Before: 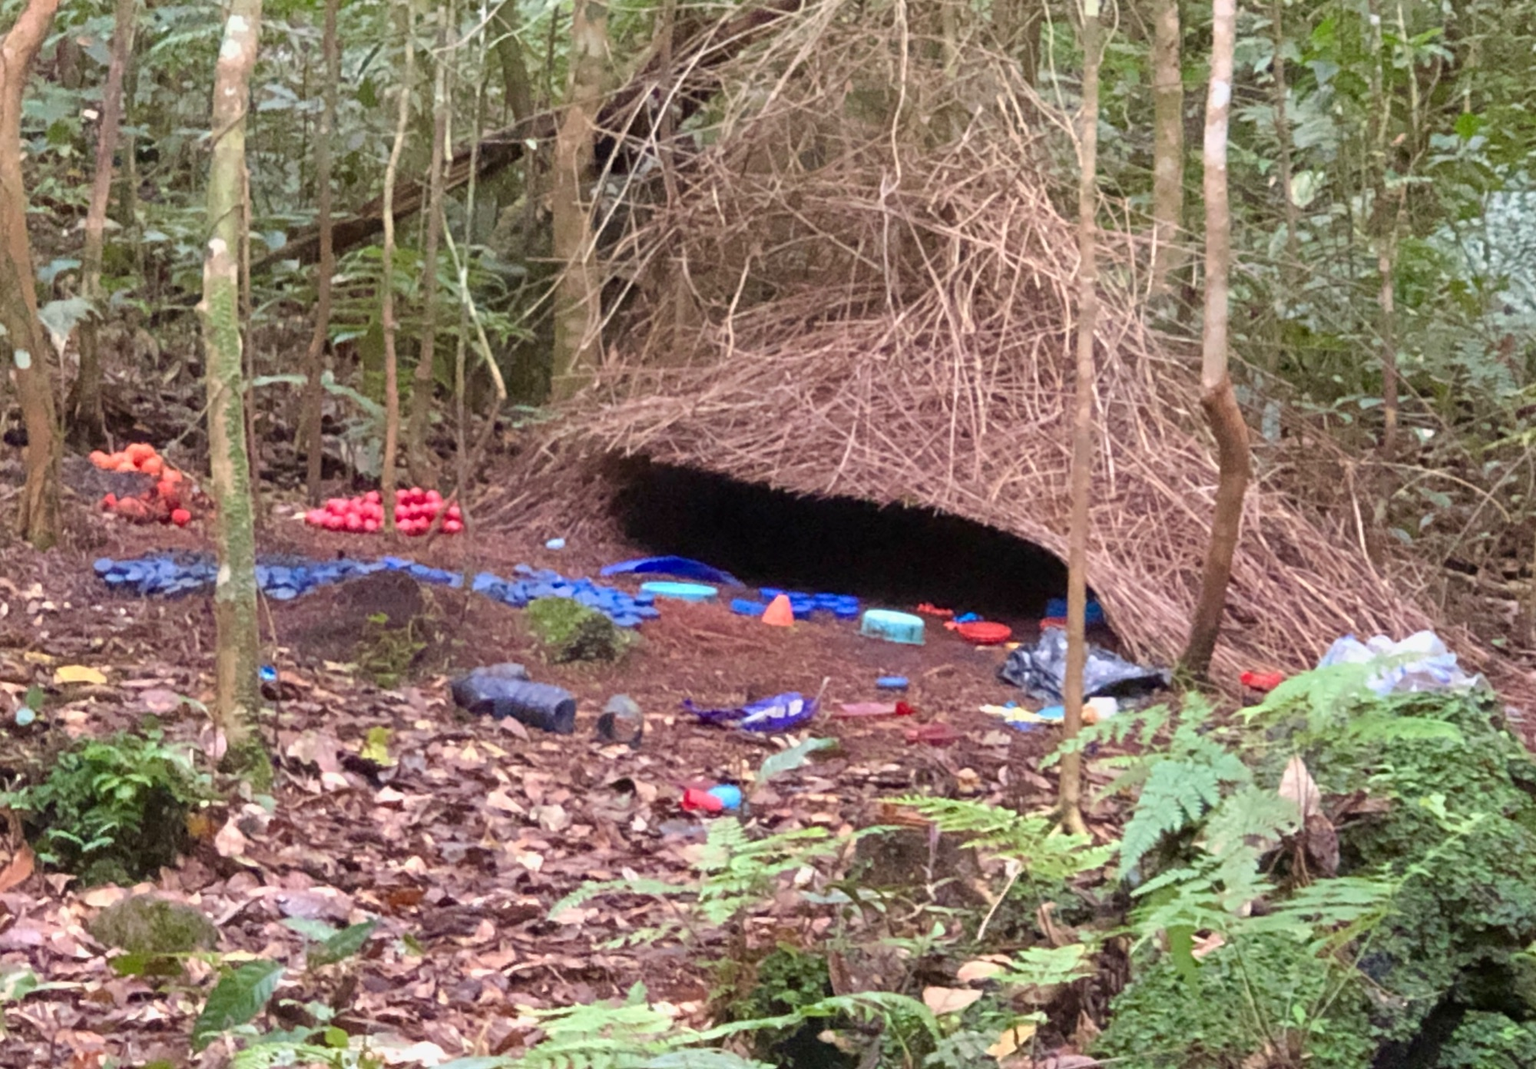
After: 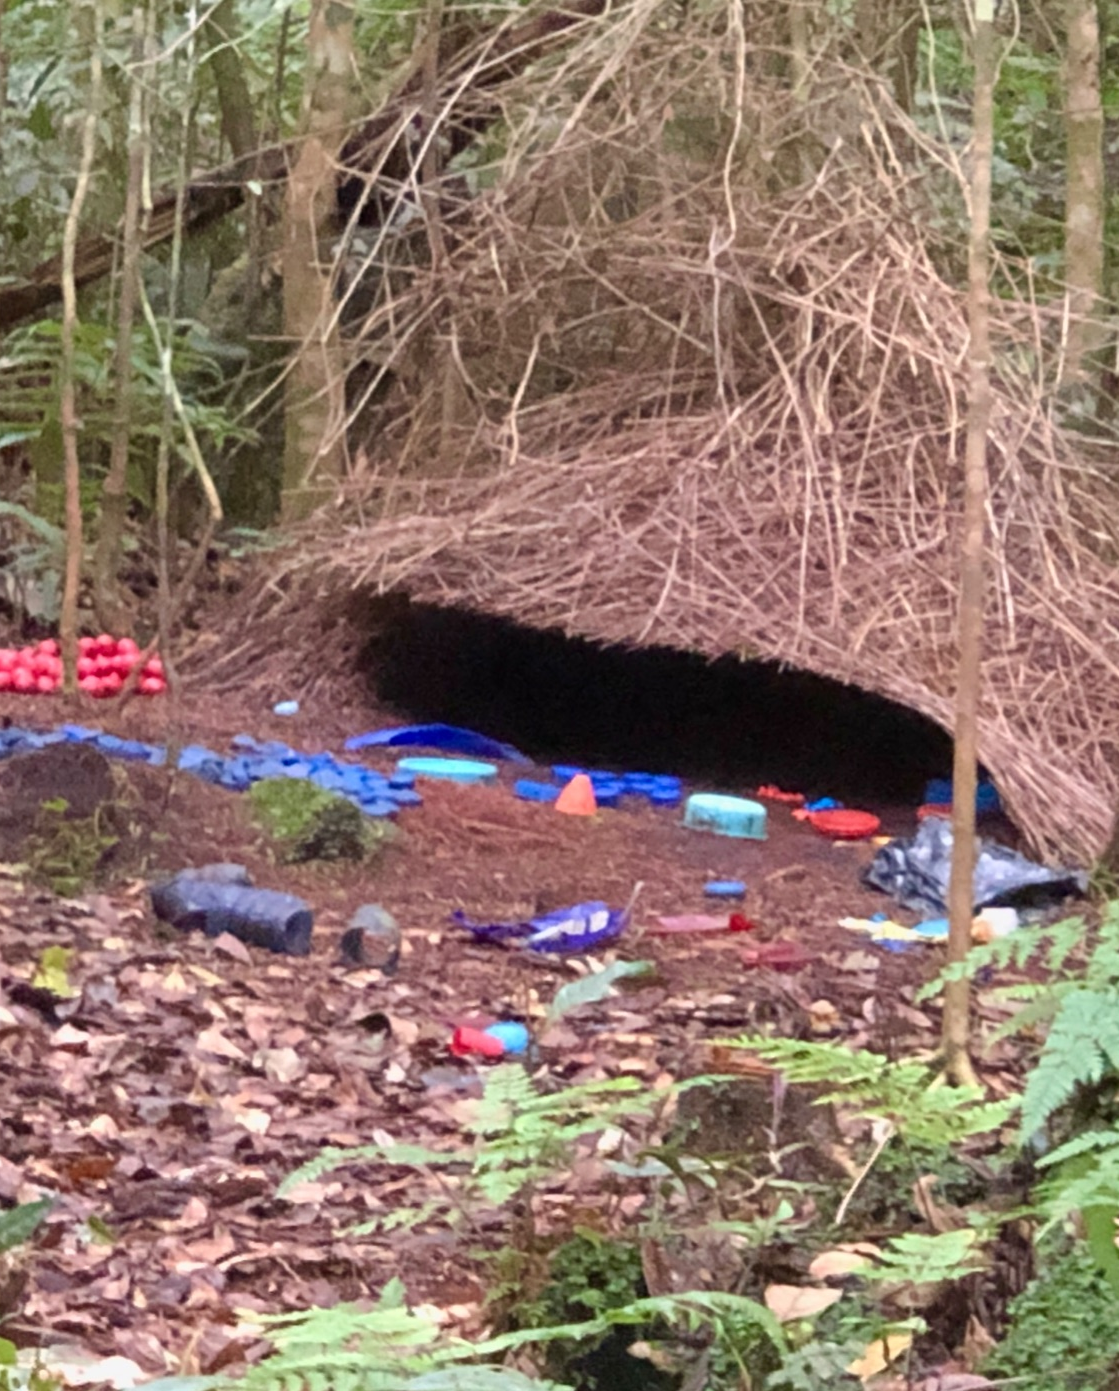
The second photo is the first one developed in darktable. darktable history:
crop: left 21.894%, right 22.106%, bottom 0.006%
